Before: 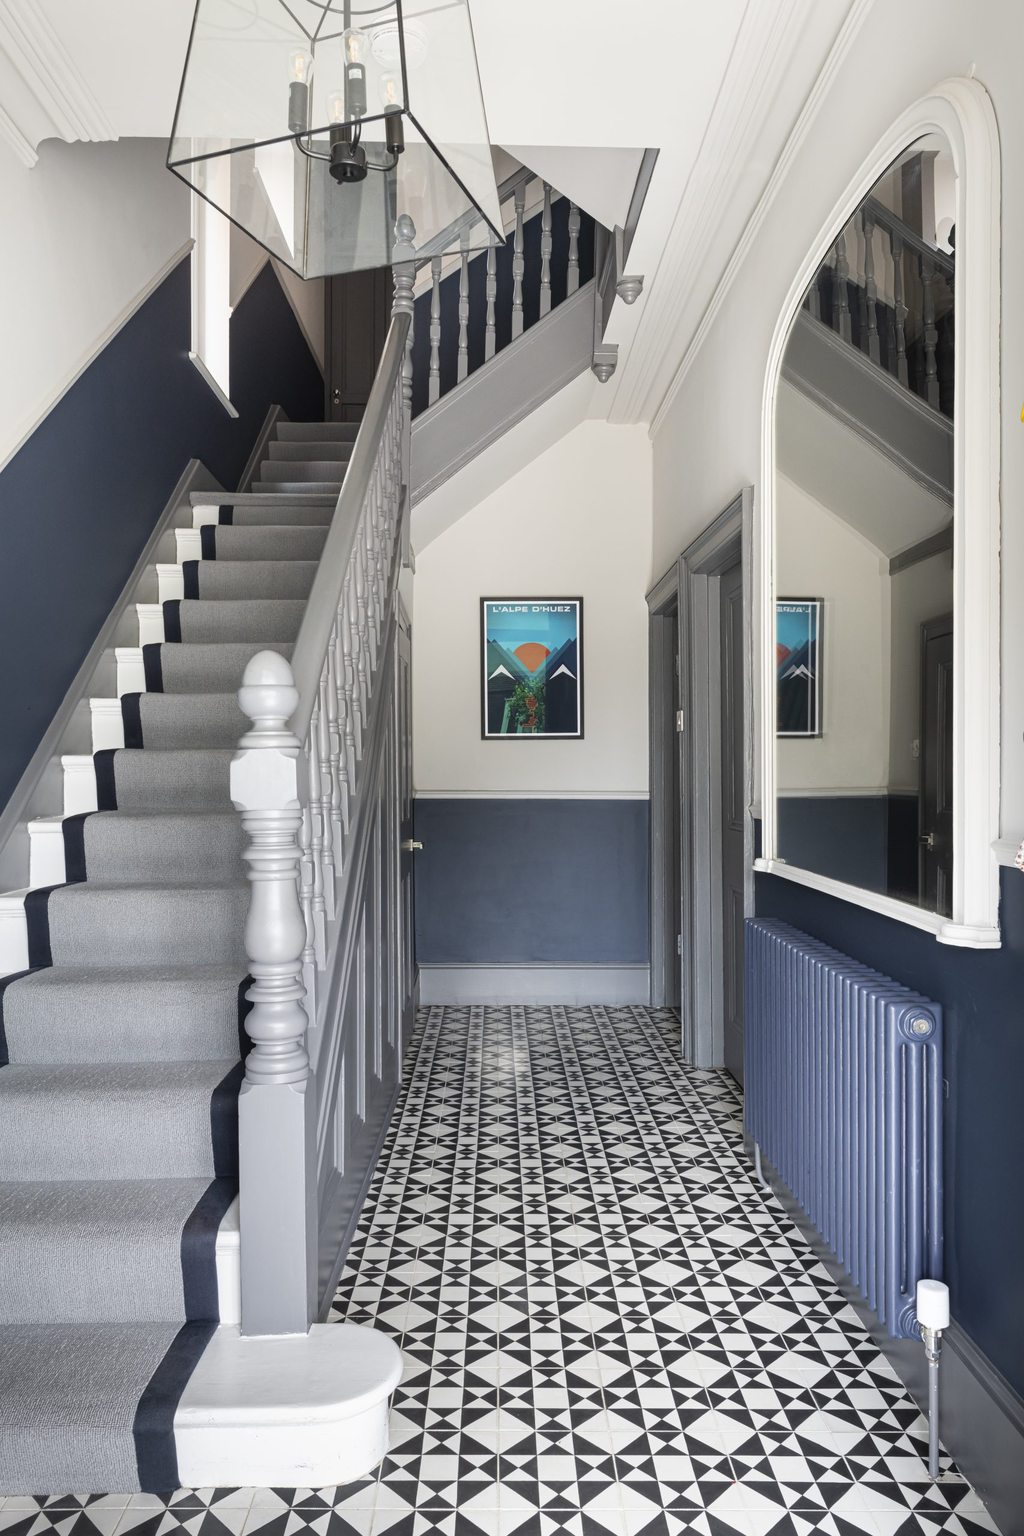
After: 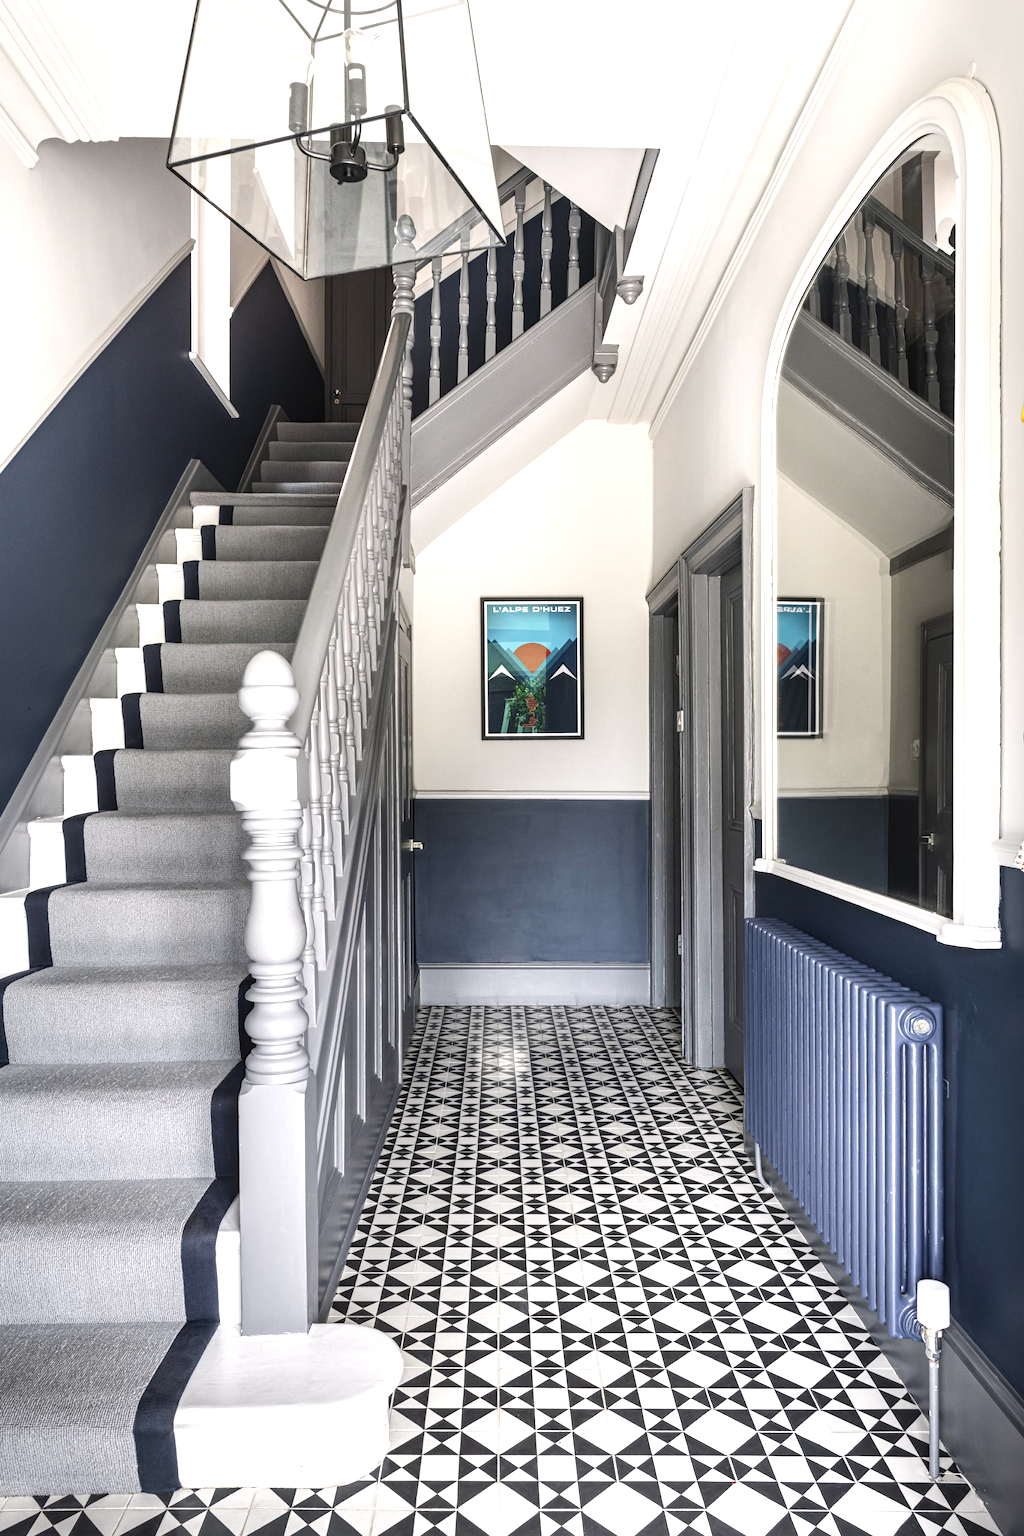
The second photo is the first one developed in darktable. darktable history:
local contrast: on, module defaults
tone equalizer: -8 EV -0.723 EV, -7 EV -0.676 EV, -6 EV -0.613 EV, -5 EV -0.362 EV, -3 EV 0.386 EV, -2 EV 0.6 EV, -1 EV 0.692 EV, +0 EV 0.757 EV, edges refinement/feathering 500, mask exposure compensation -1.57 EV, preserve details no
color balance rgb: highlights gain › luminance 0.48%, highlights gain › chroma 0.518%, highlights gain › hue 42.54°, perceptual saturation grading › global saturation 13.559%, perceptual saturation grading › highlights -25.298%, perceptual saturation grading › shadows 25.002%
